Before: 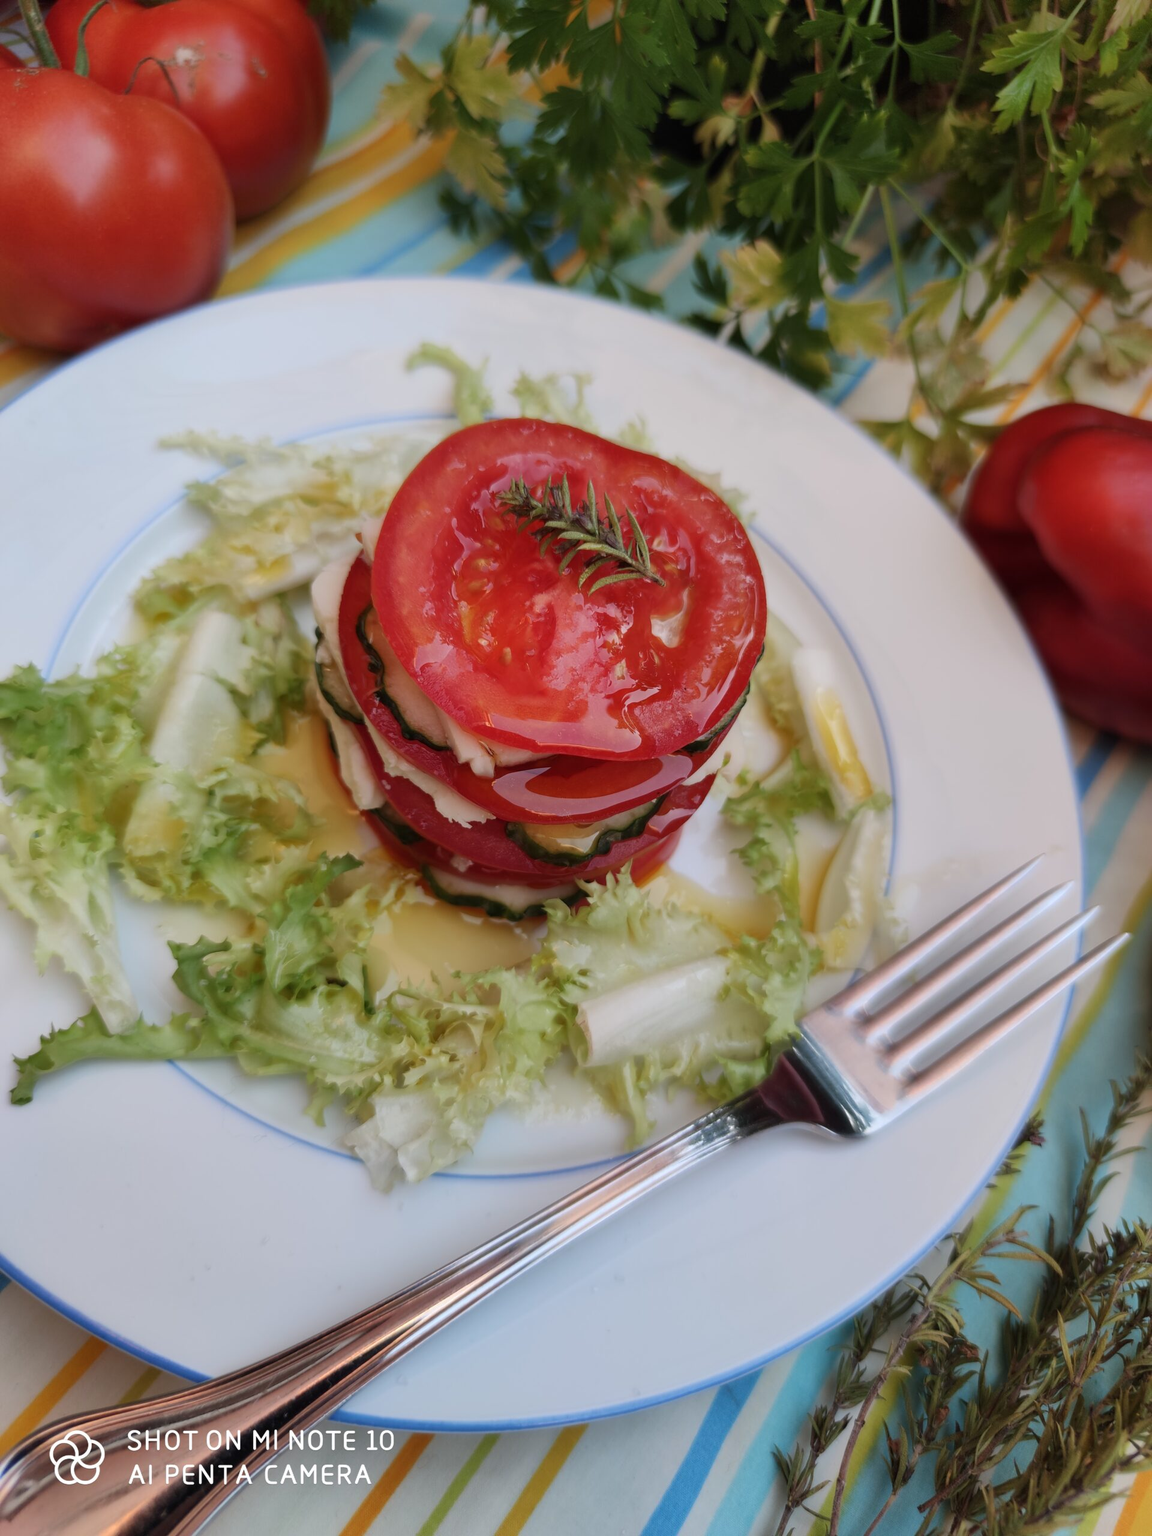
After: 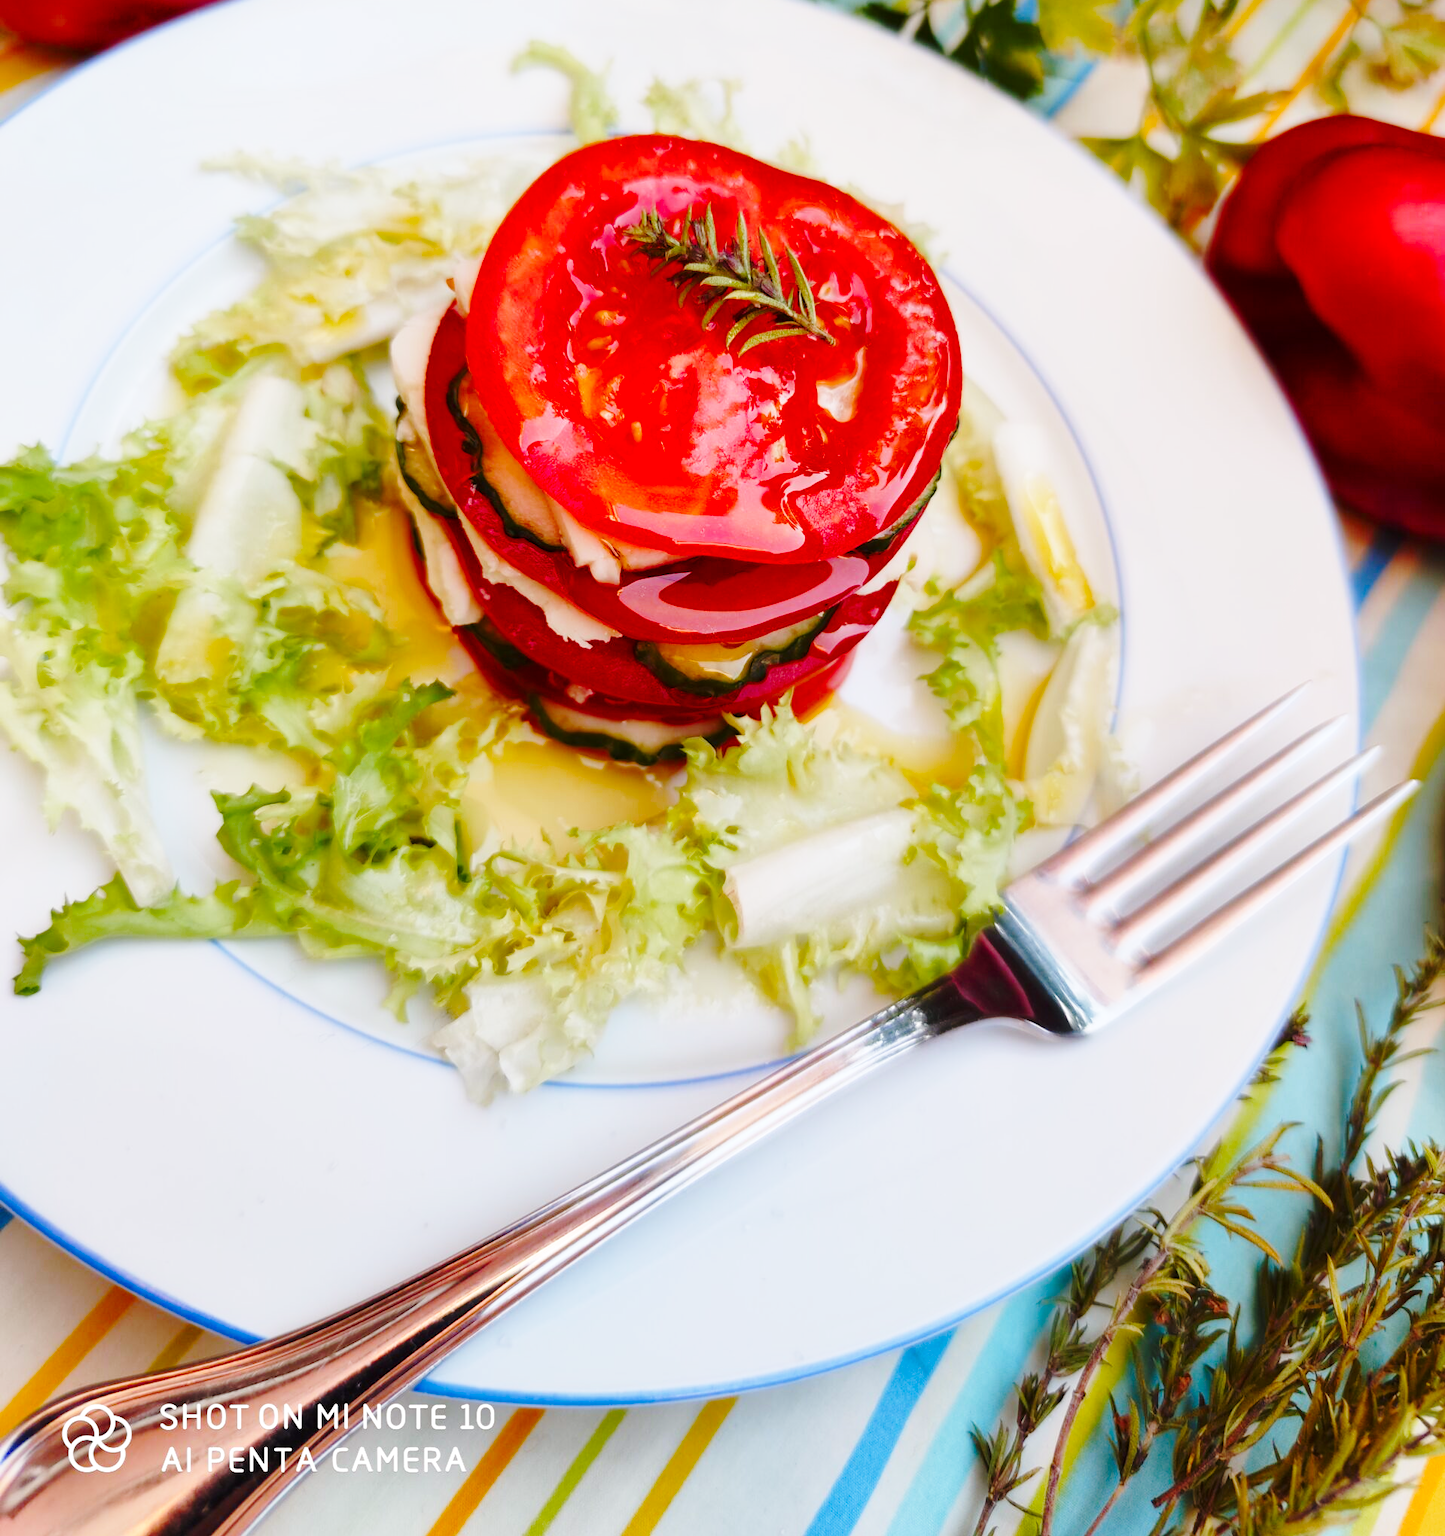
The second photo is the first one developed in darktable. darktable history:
color balance rgb: power › luminance 0.997%, power › chroma 0.373%, power › hue 34.66°, linear chroma grading › global chroma 1.17%, linear chroma grading › mid-tones -1.443%, perceptual saturation grading › global saturation 20%, perceptual saturation grading › highlights -25.231%, perceptual saturation grading › shadows 50.005%
crop and rotate: top 20.303%
base curve: curves: ch0 [(0, 0) (0.032, 0.037) (0.105, 0.228) (0.435, 0.76) (0.856, 0.983) (1, 1)], preserve colors none
